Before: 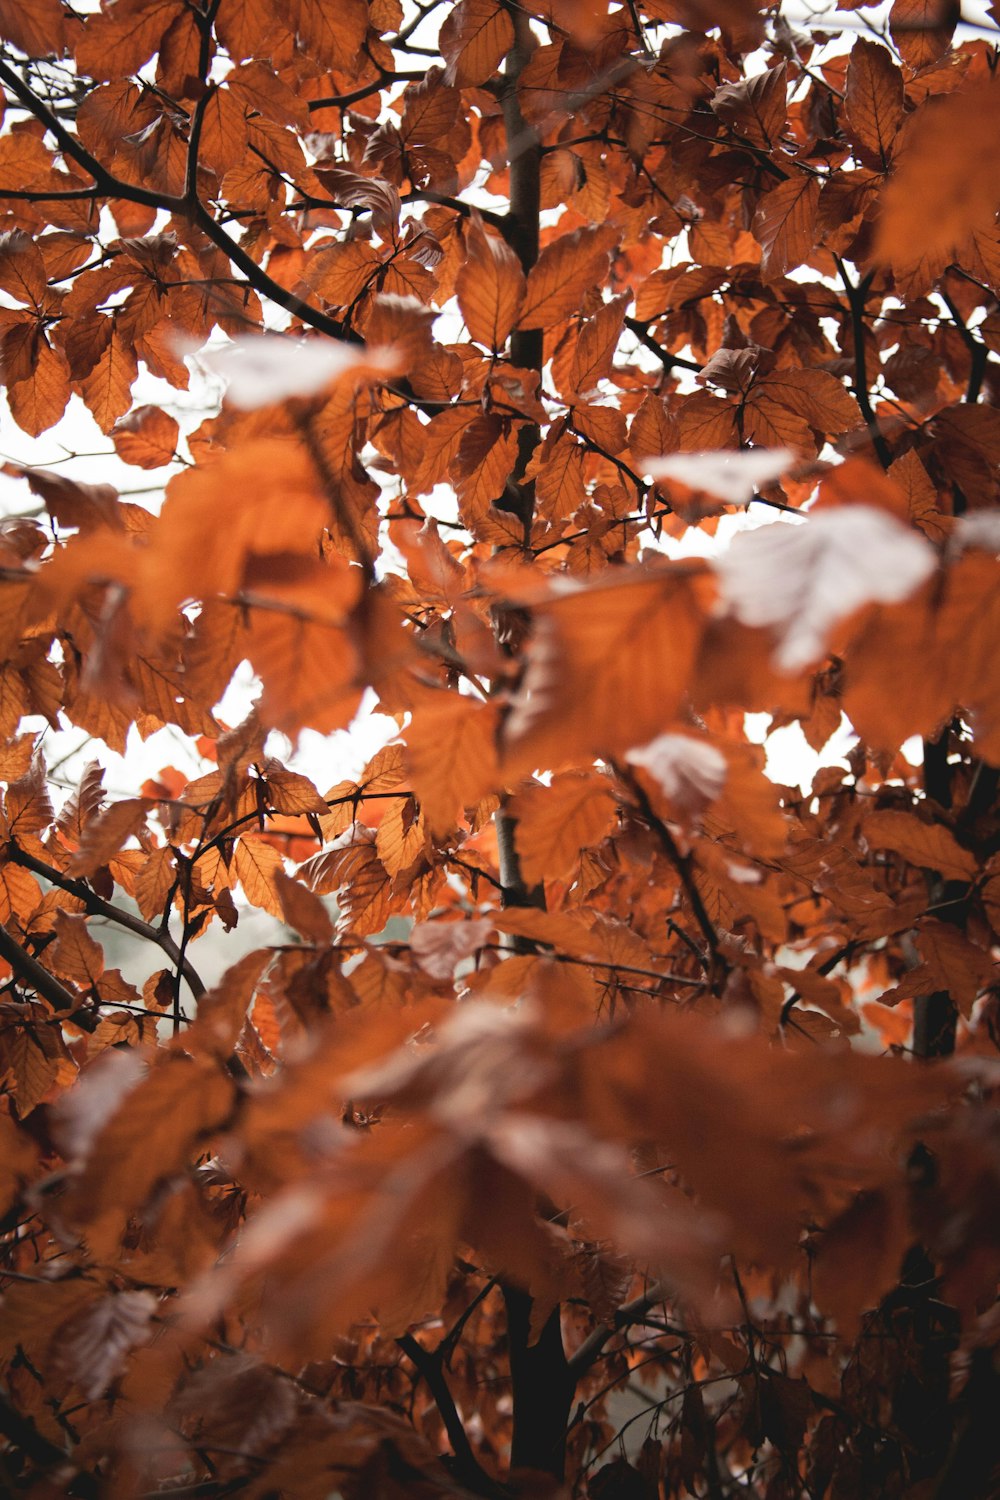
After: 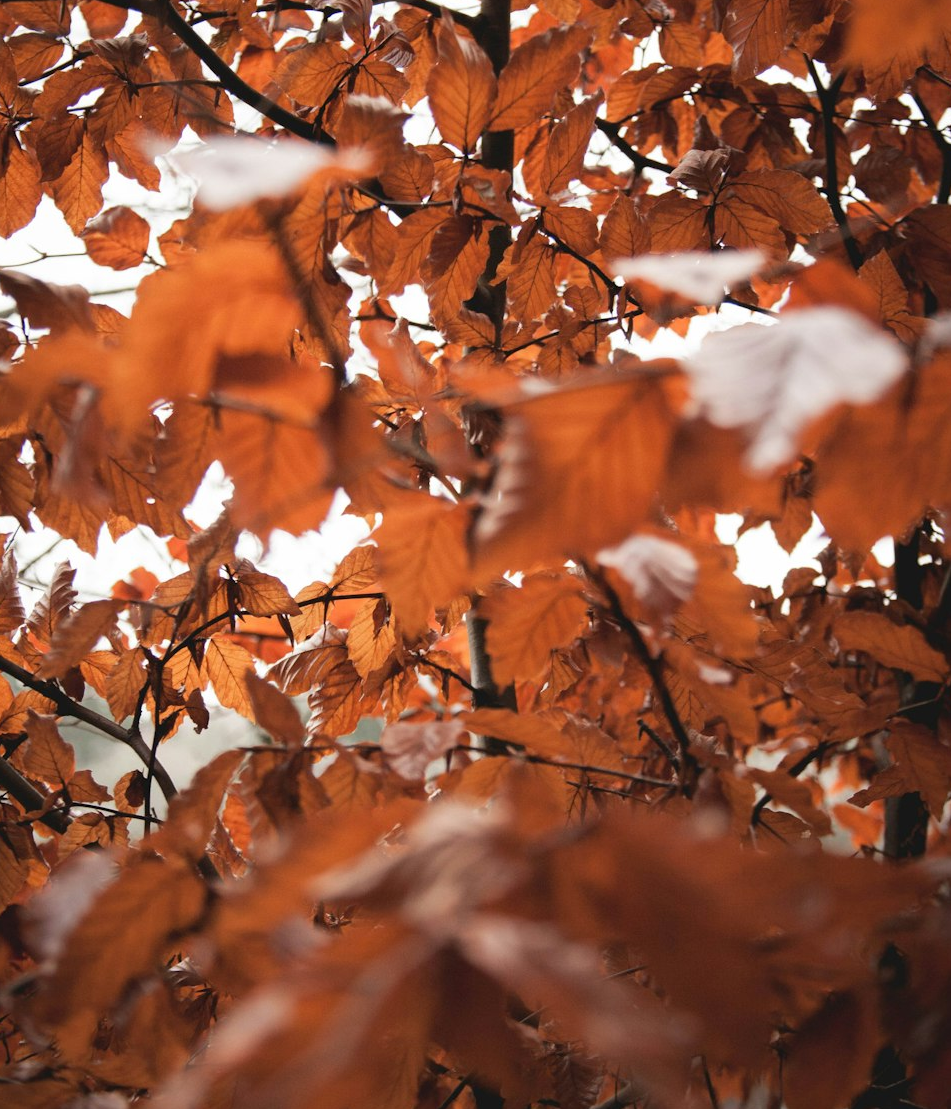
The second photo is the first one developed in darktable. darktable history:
exposure: compensate exposure bias true, compensate highlight preservation false
crop and rotate: left 2.966%, top 13.336%, right 1.907%, bottom 12.721%
